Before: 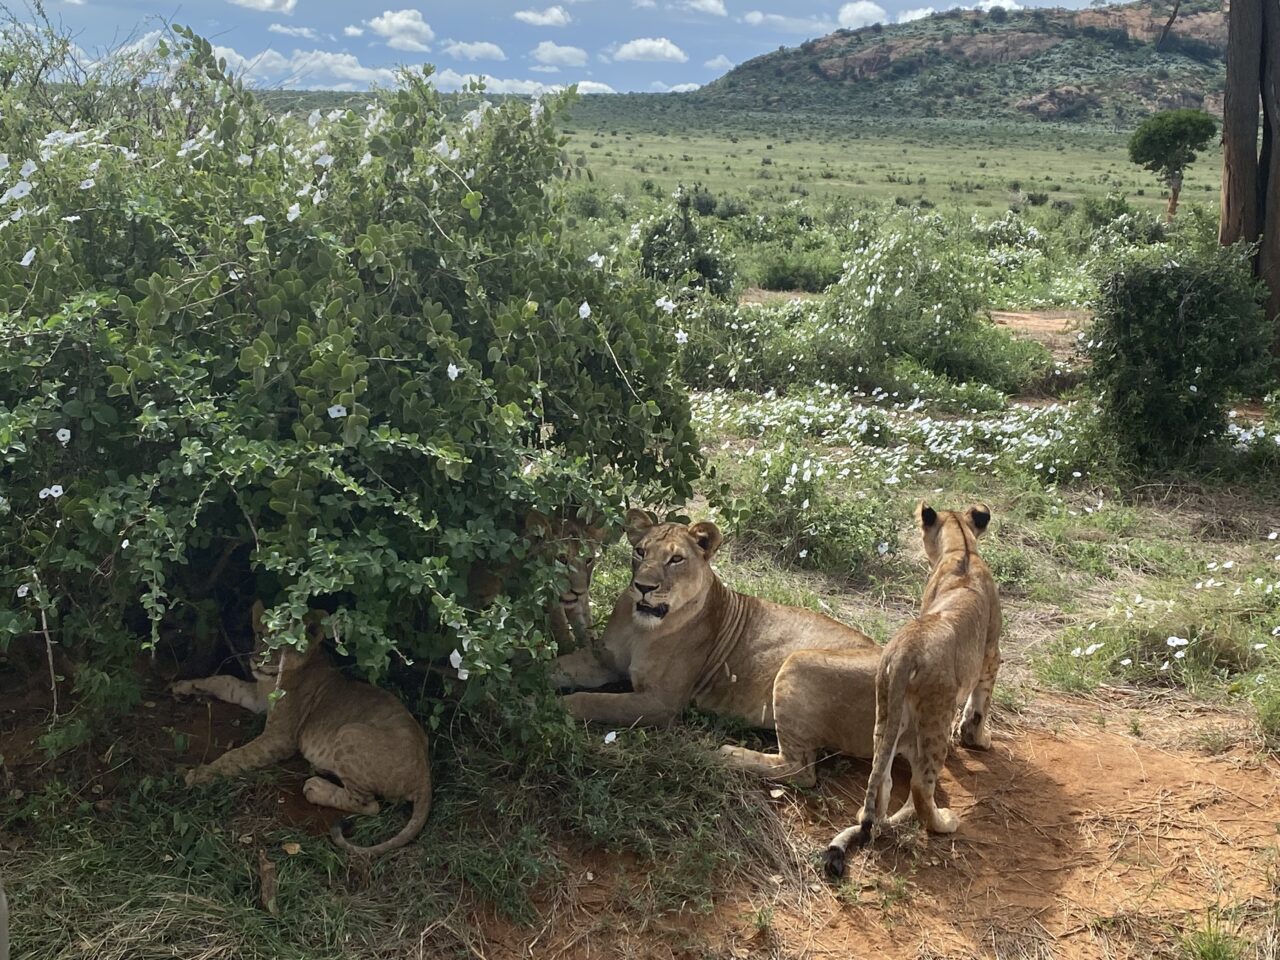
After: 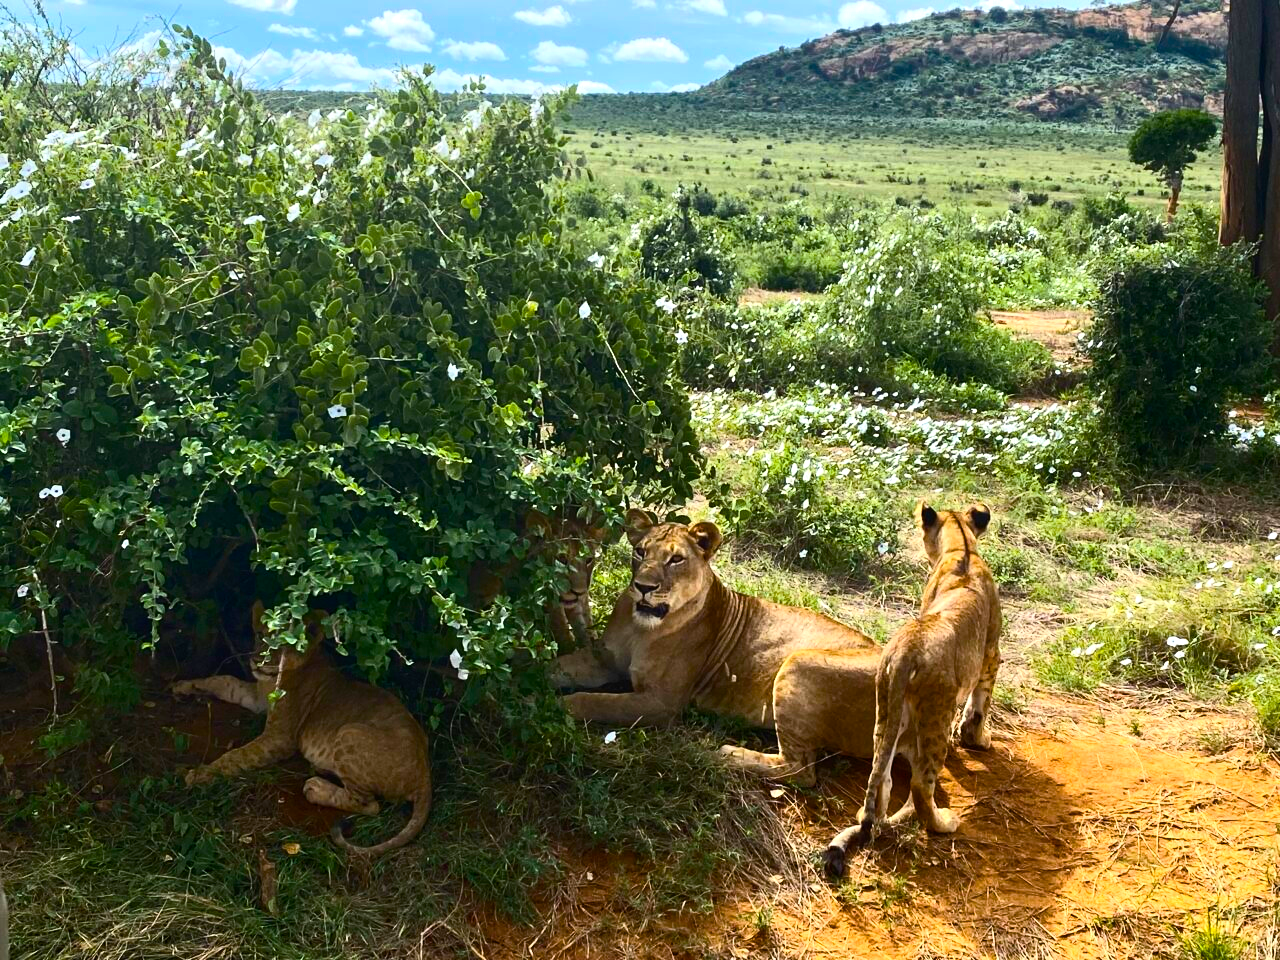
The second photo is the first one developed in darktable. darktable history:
color balance rgb: linear chroma grading › global chroma 9%, perceptual saturation grading › global saturation 36%, perceptual saturation grading › shadows 35%, perceptual brilliance grading › global brilliance 15%, perceptual brilliance grading › shadows -35%, global vibrance 15%
contrast brightness saturation: contrast 0.24, brightness 0.09
